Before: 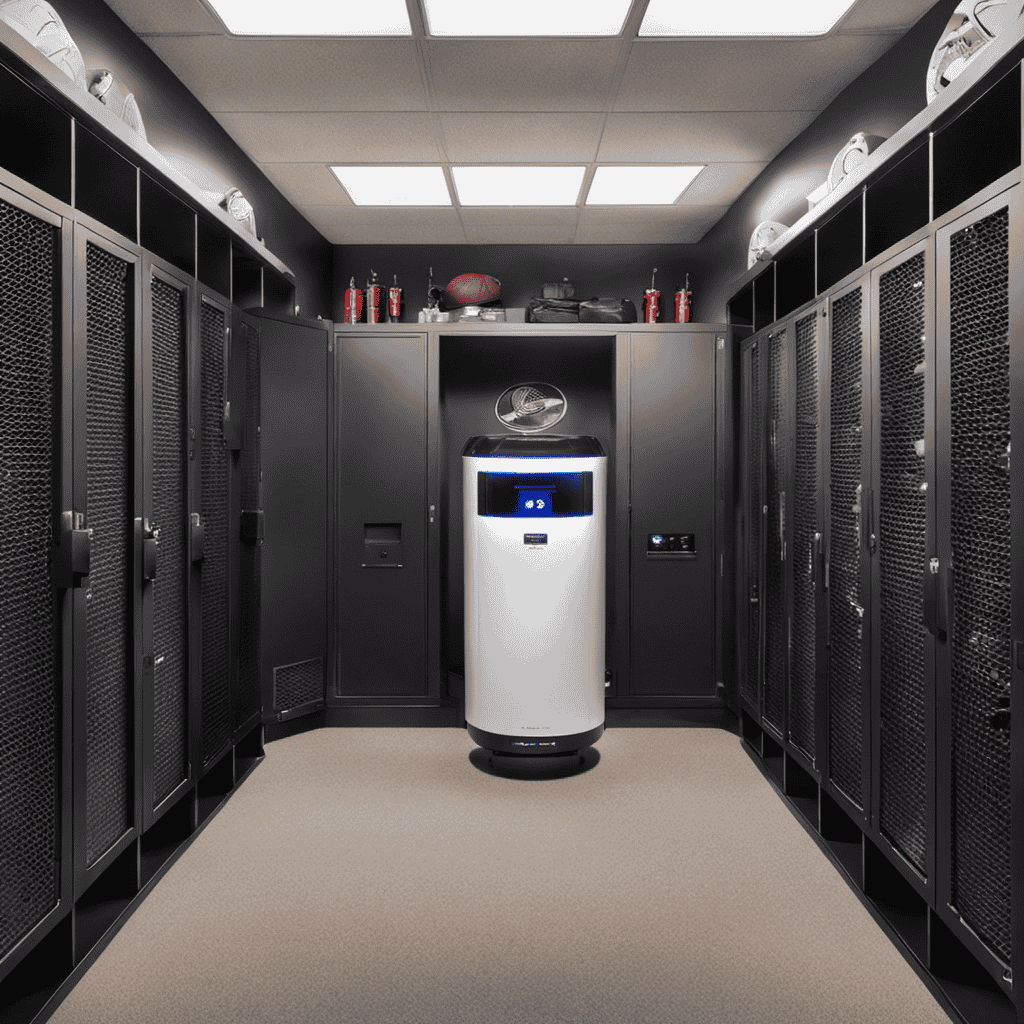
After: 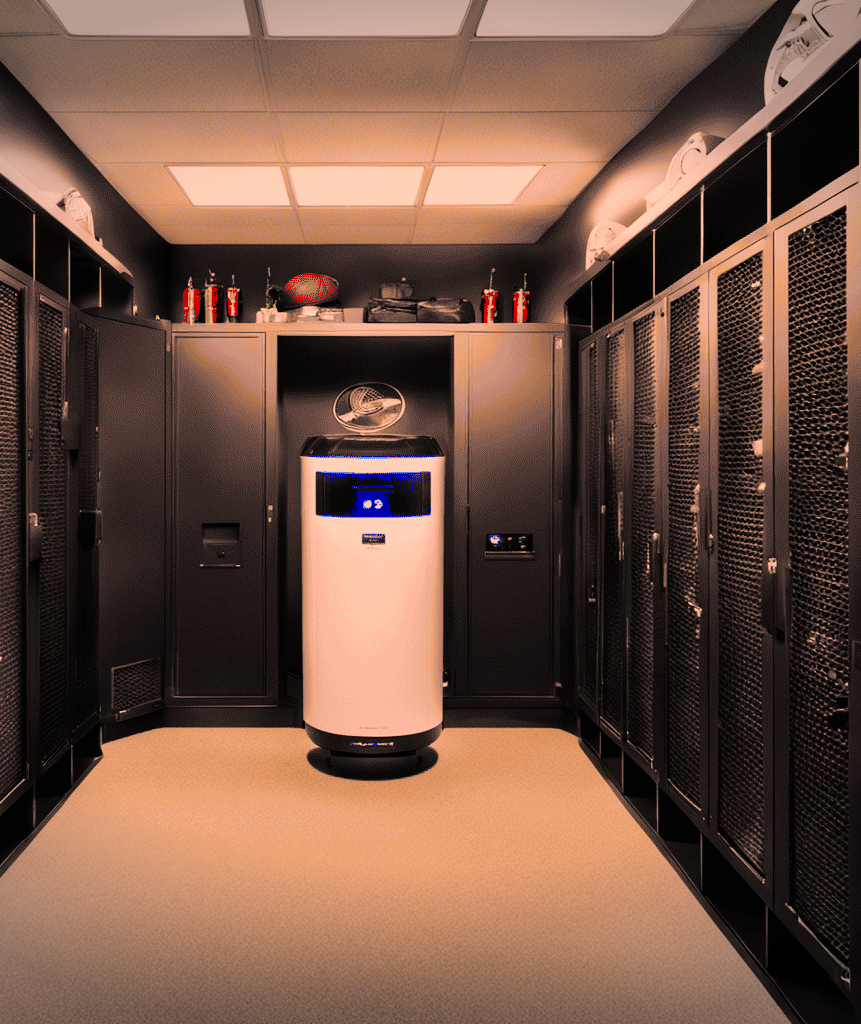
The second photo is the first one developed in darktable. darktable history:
crop: left 15.894%
exposure: exposure -0.158 EV, compensate highlight preservation false
filmic rgb: black relative exposure -7.48 EV, white relative exposure 4.82 EV, hardness 3.4, iterations of high-quality reconstruction 0
vignetting: fall-off start 99.91%, width/height ratio 1.308
contrast brightness saturation: contrast 0.198, brightness 0.16, saturation 0.23
velvia: strength 50.53%, mid-tones bias 0.515
color correction: highlights a* 17.59, highlights b* 18.47
